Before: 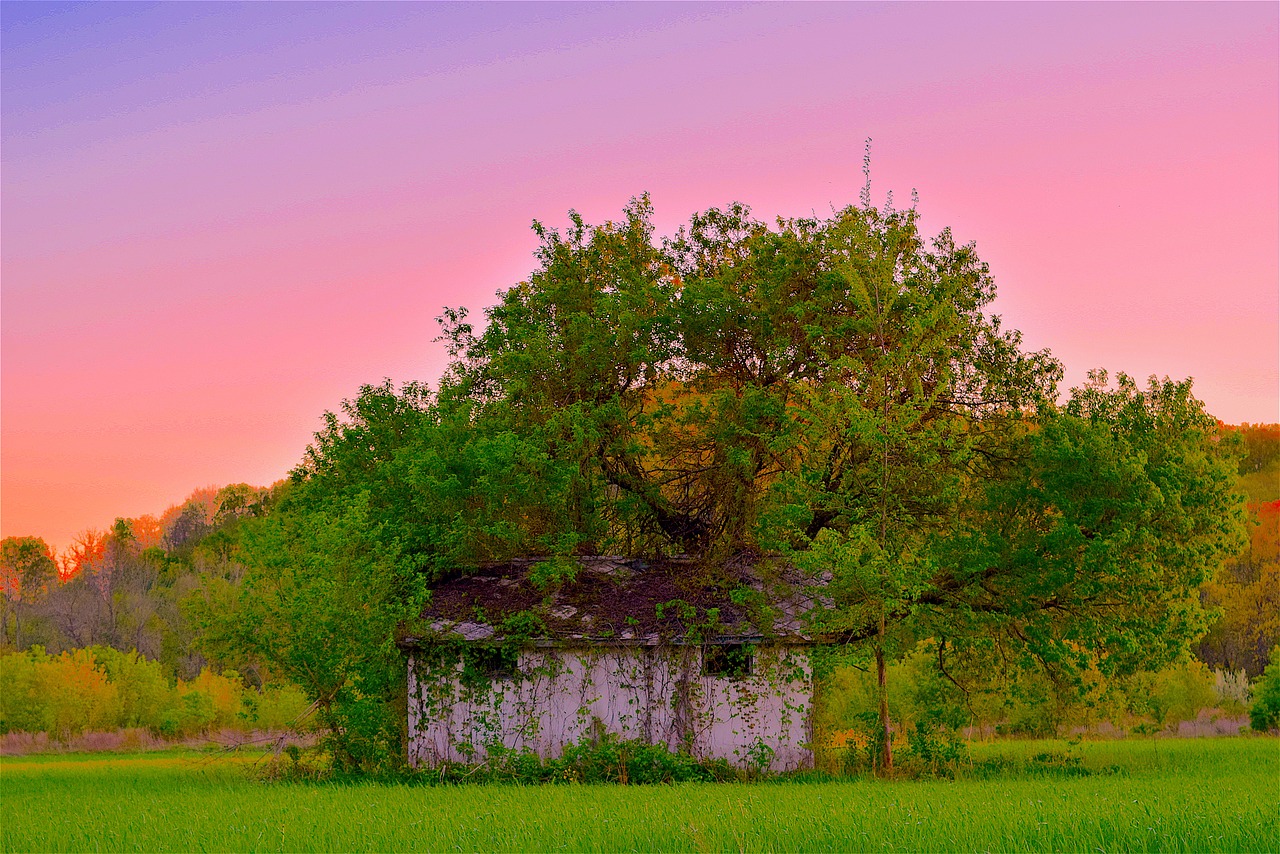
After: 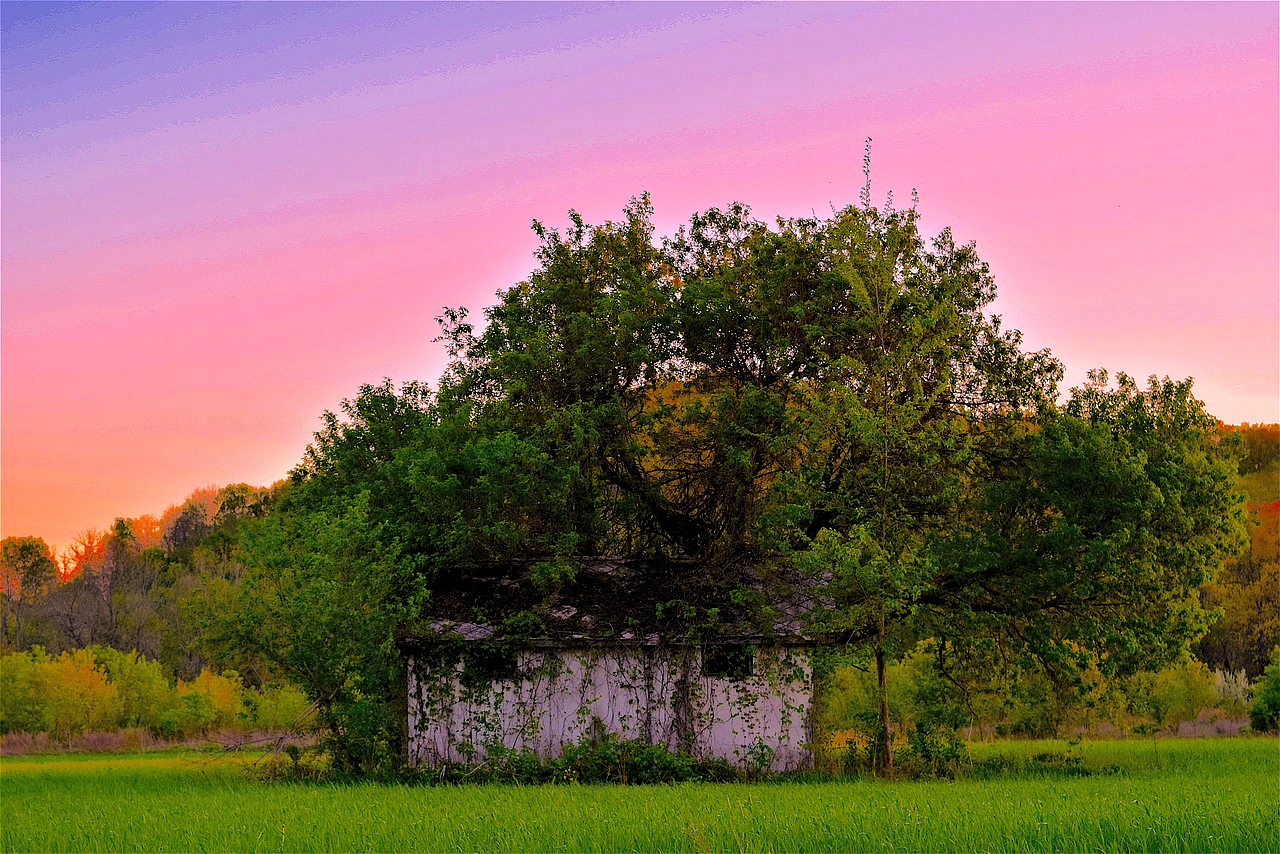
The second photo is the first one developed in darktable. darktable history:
haze removal: adaptive false
levels: levels [0.129, 0.519, 0.867]
